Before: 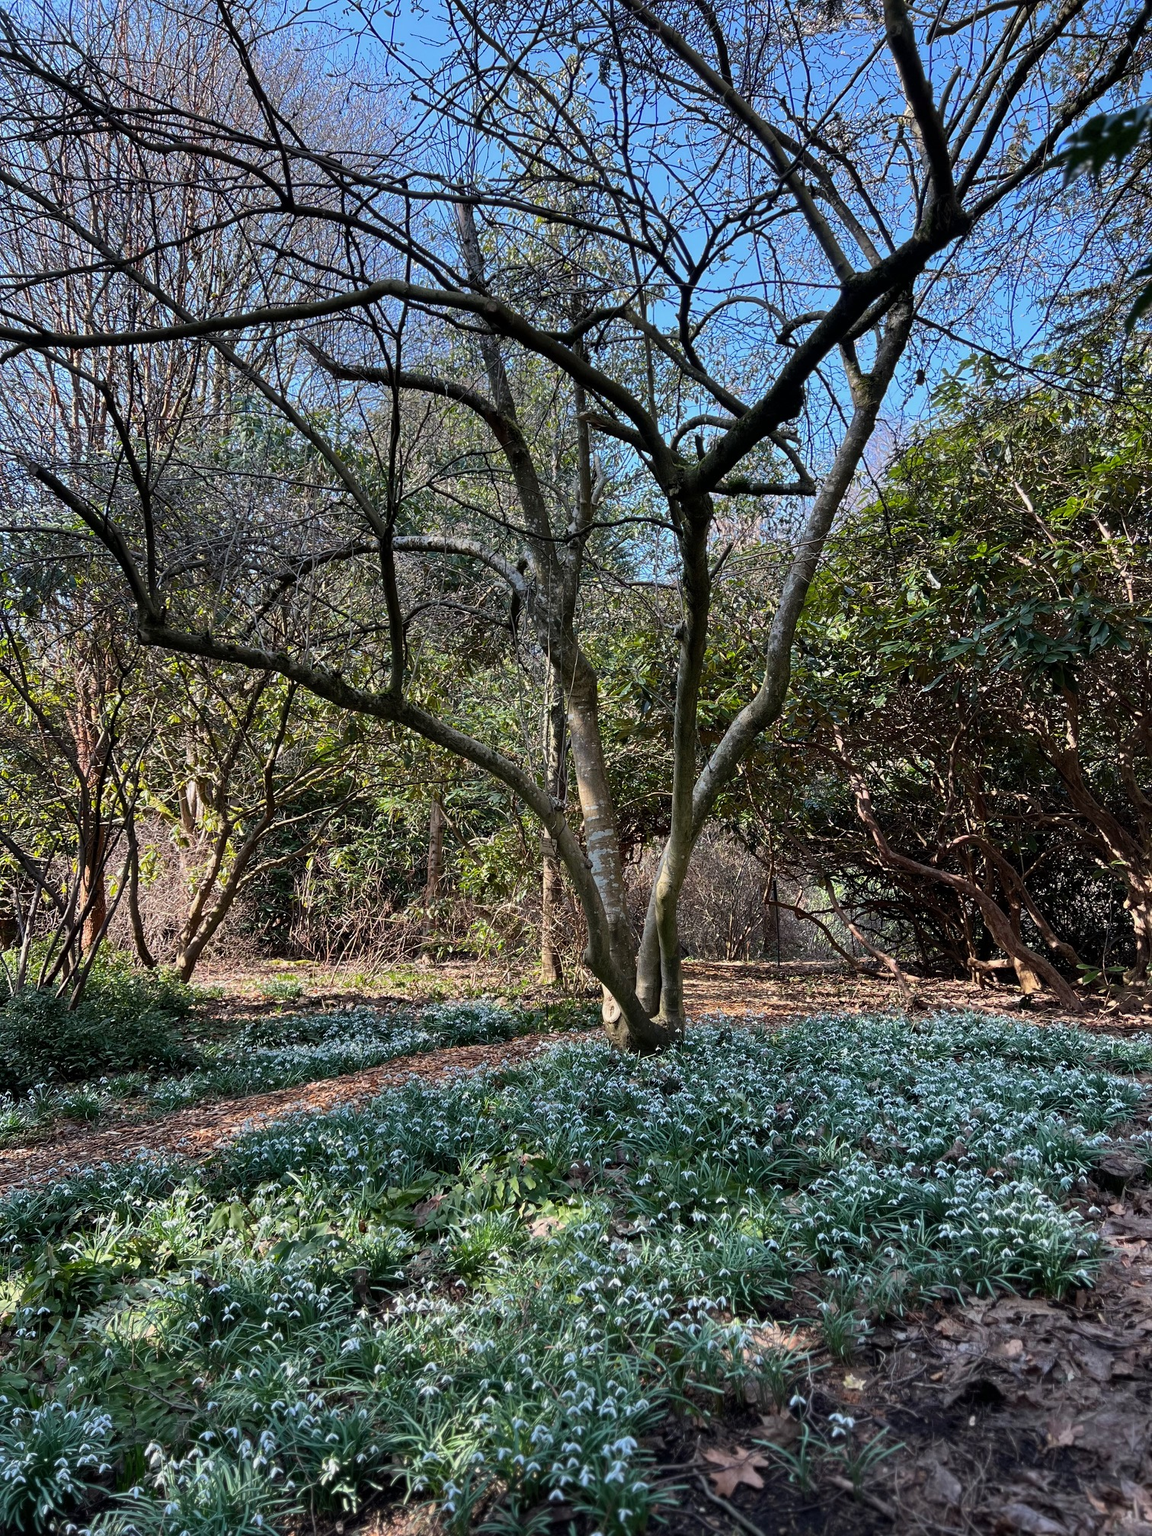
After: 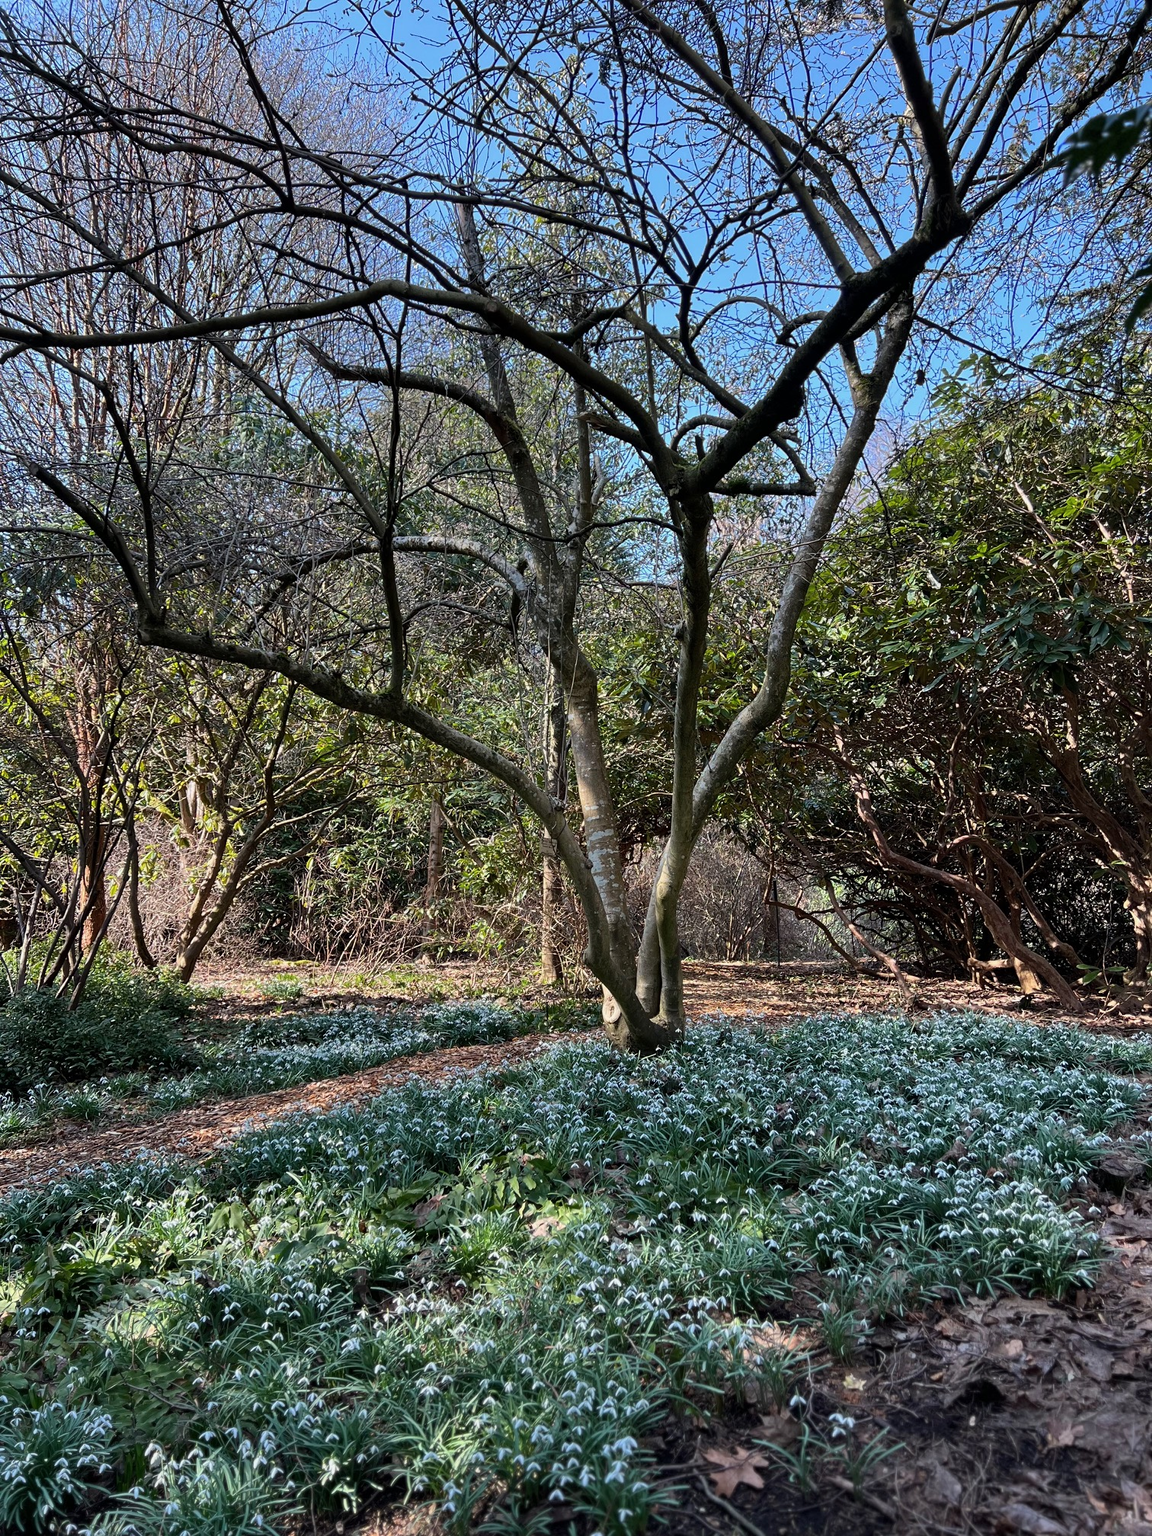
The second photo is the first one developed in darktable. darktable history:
color balance: output saturation 98.5%
